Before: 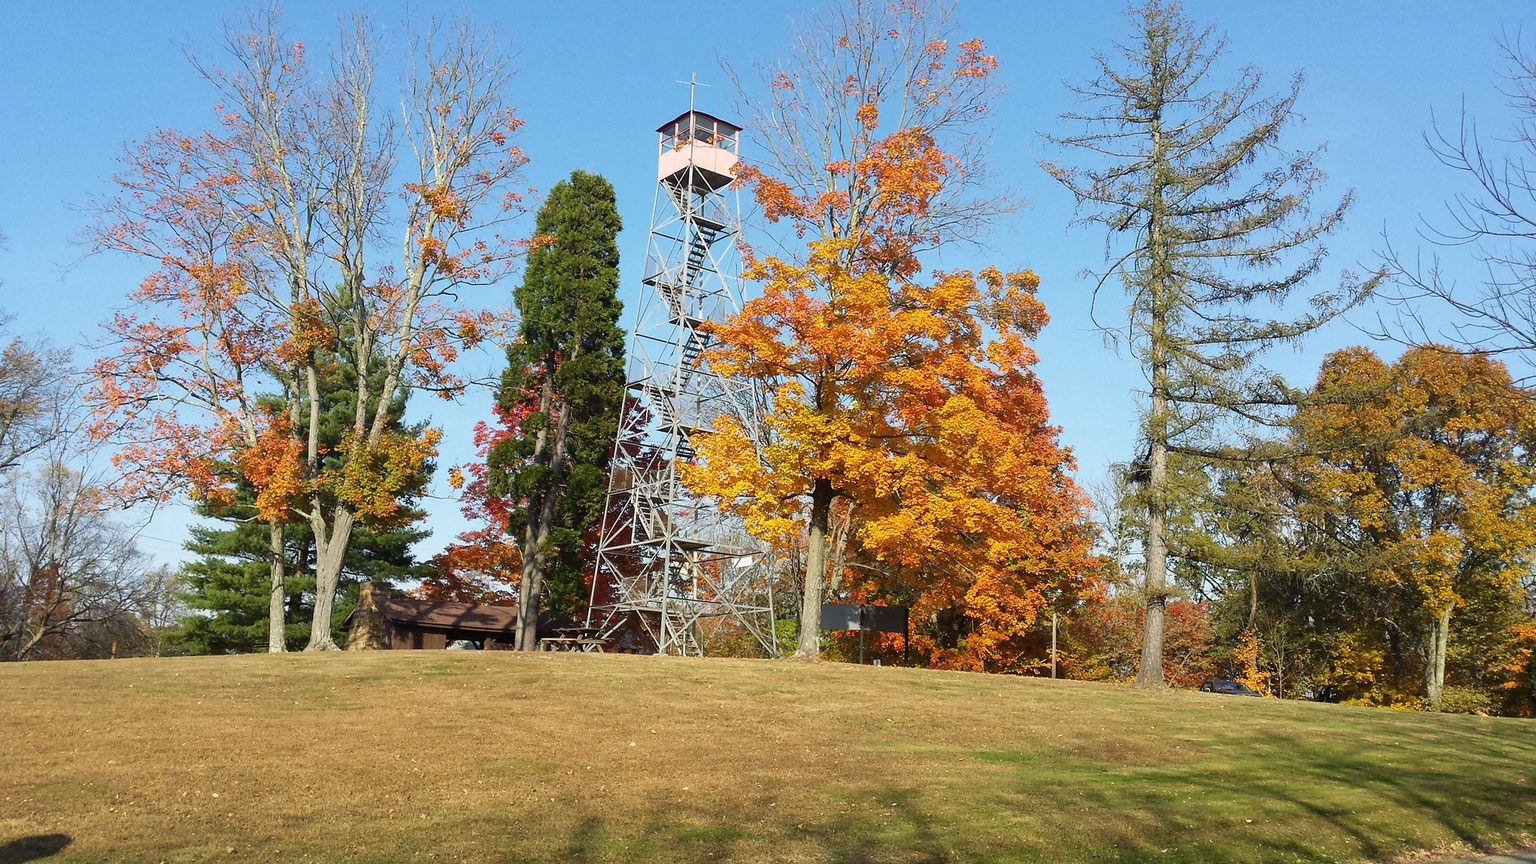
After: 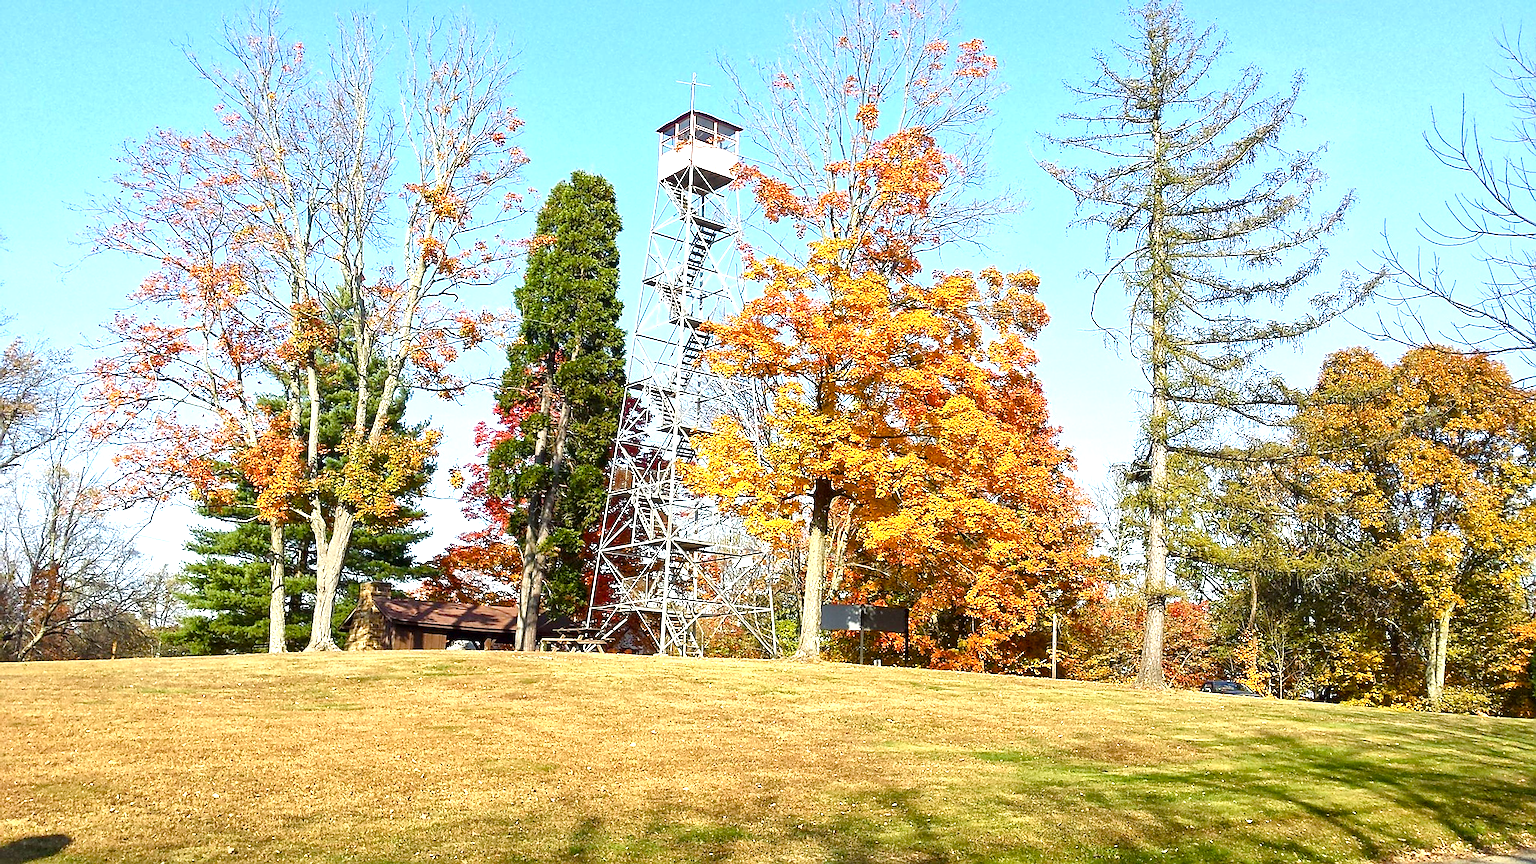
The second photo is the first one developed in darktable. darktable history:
sharpen: radius 2.61, amount 0.694
local contrast: mode bilateral grid, contrast 20, coarseness 49, detail 149%, midtone range 0.2
exposure: black level correction 0.001, exposure 1.047 EV, compensate highlight preservation false
color balance rgb: shadows lift › luminance -20.288%, perceptual saturation grading › global saturation 0.274%, perceptual saturation grading › mid-tones 6.248%, perceptual saturation grading › shadows 71.848%
